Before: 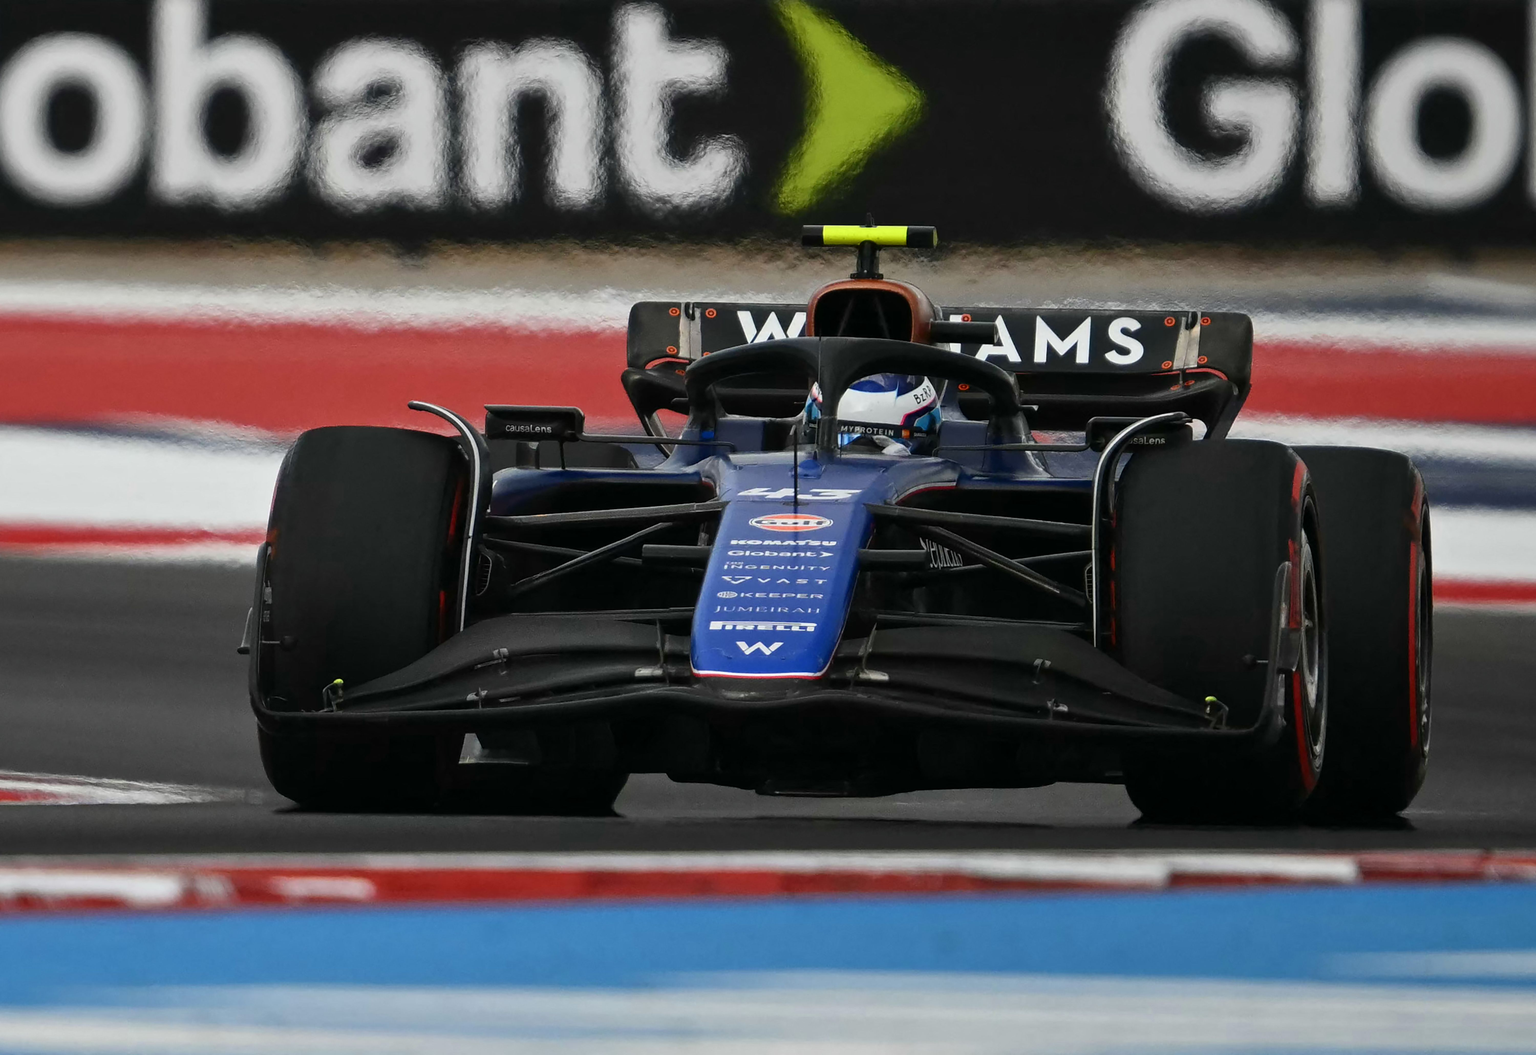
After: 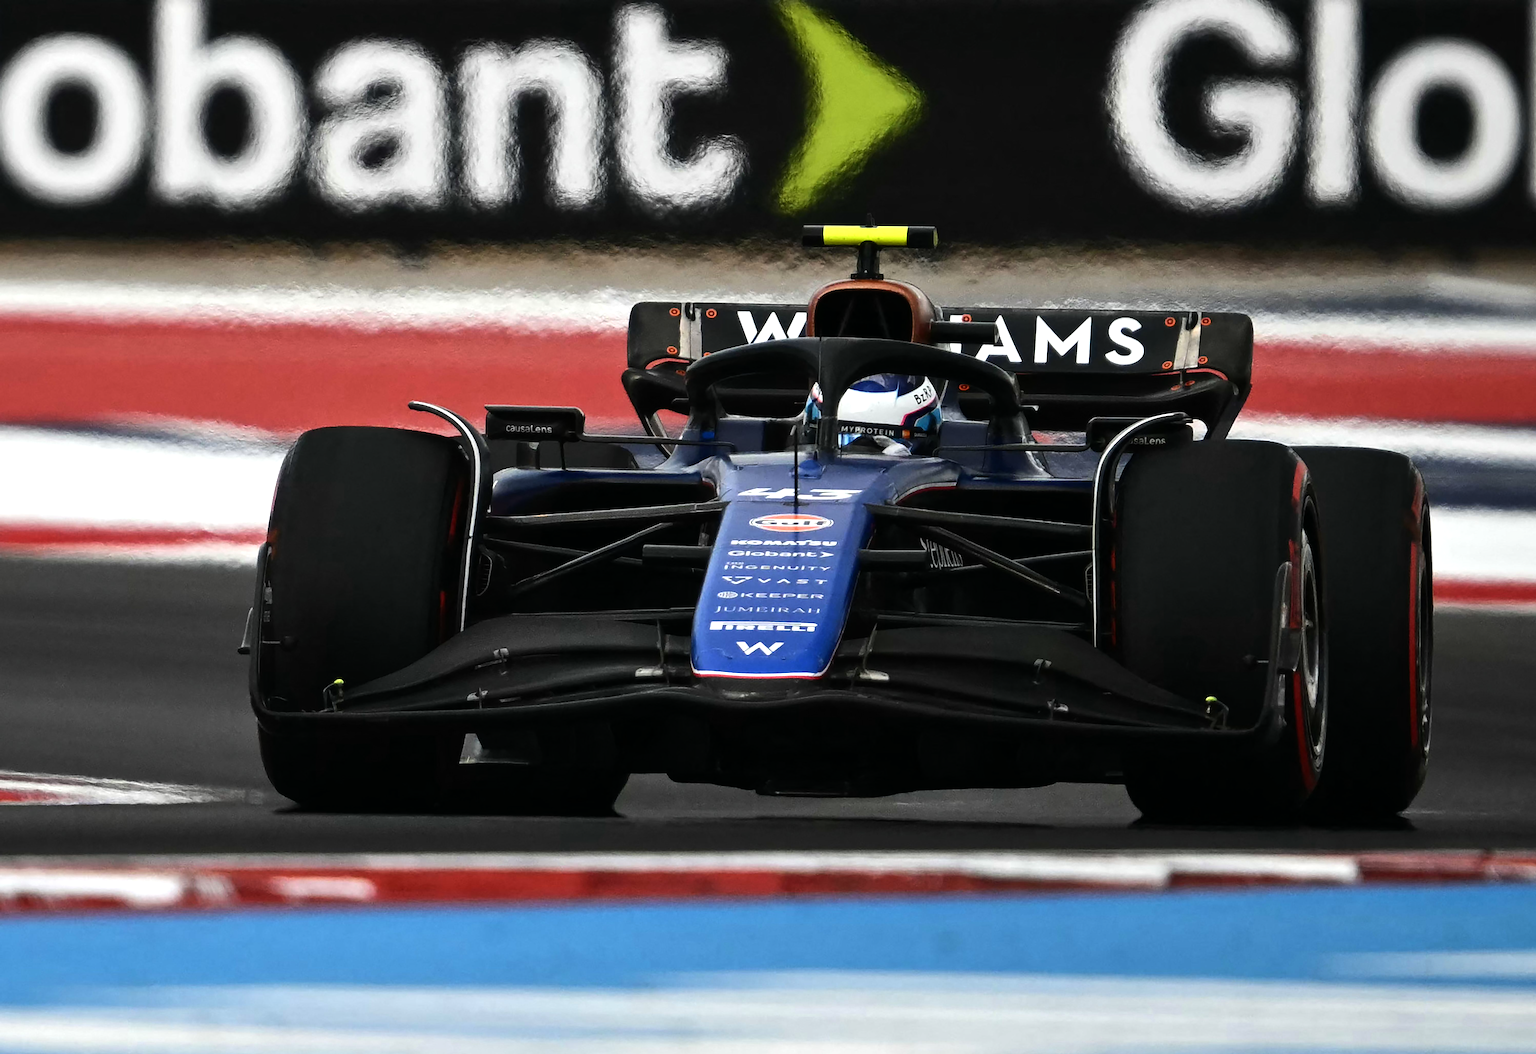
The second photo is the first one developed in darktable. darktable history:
tone equalizer: -8 EV -0.767 EV, -7 EV -0.731 EV, -6 EV -0.575 EV, -5 EV -0.412 EV, -3 EV 0.393 EV, -2 EV 0.6 EV, -1 EV 0.686 EV, +0 EV 0.774 EV, edges refinement/feathering 500, mask exposure compensation -1.57 EV, preserve details no
